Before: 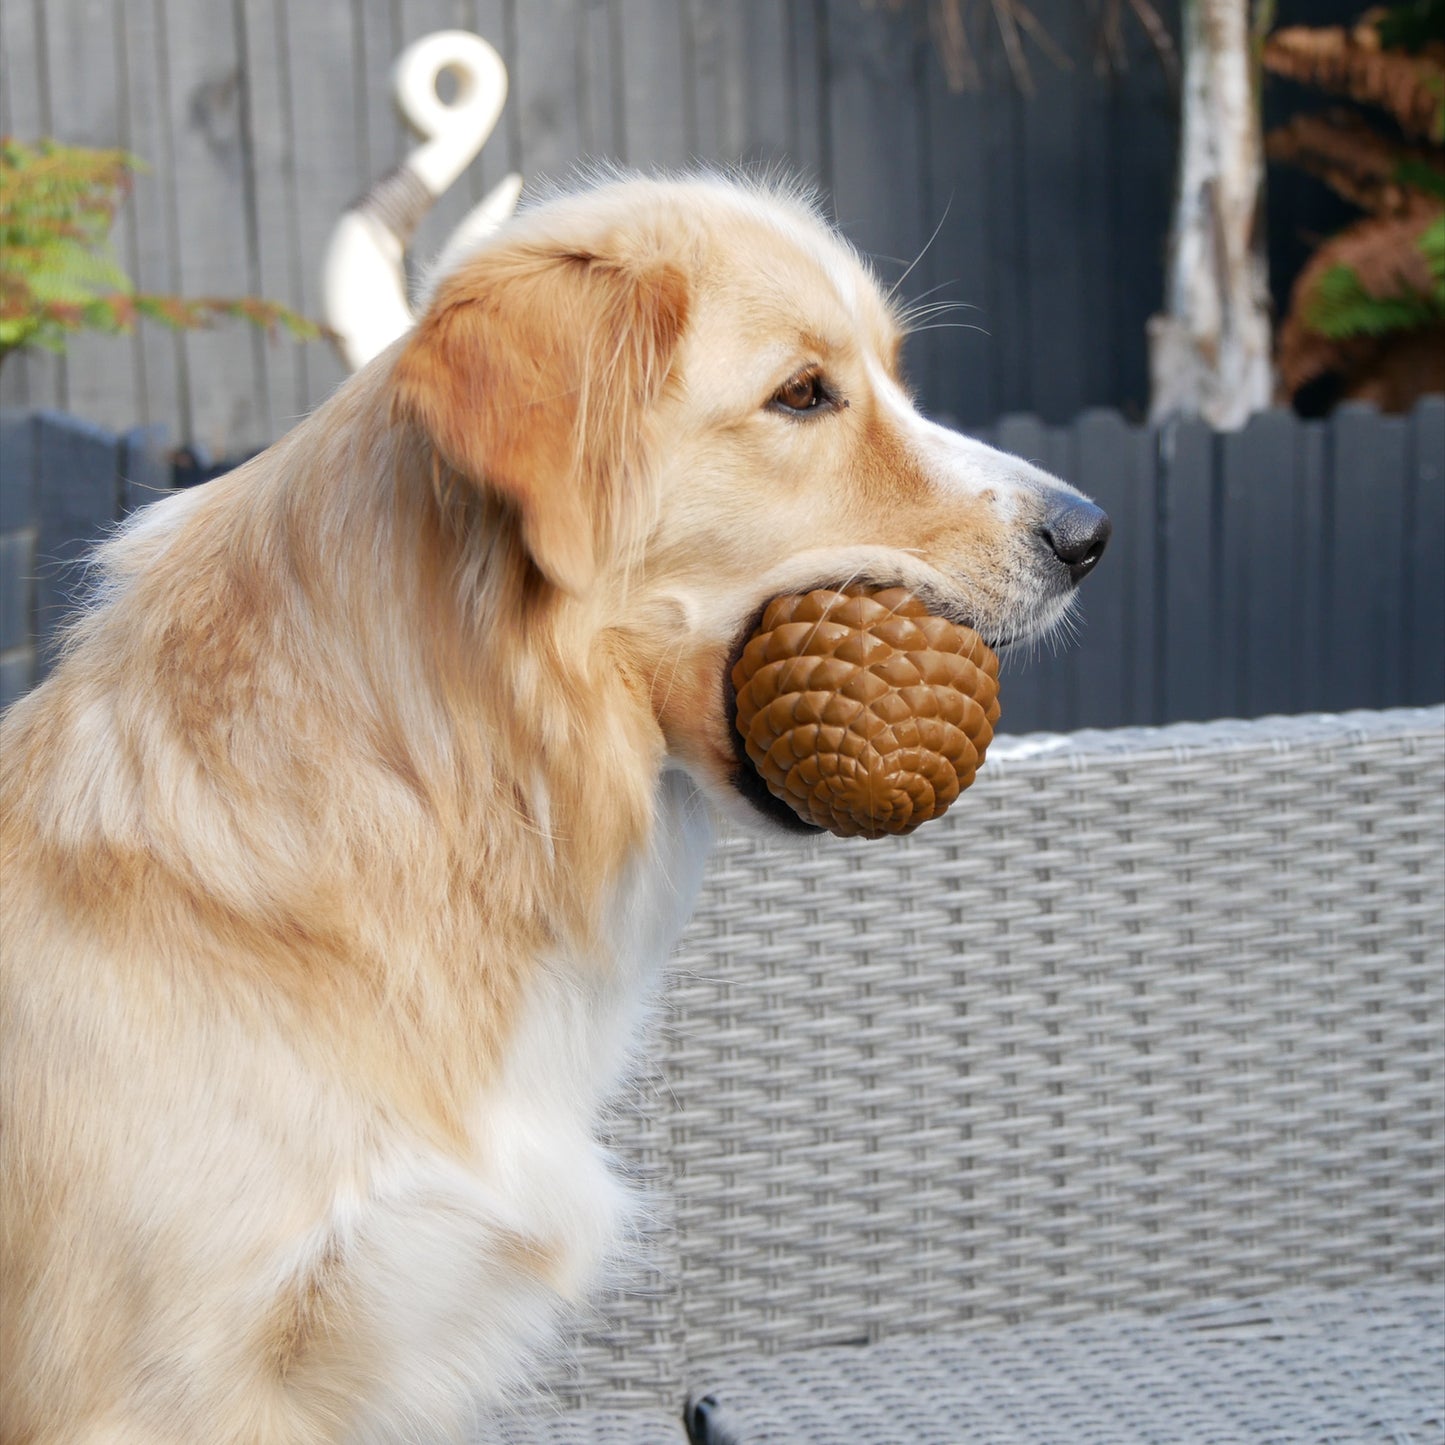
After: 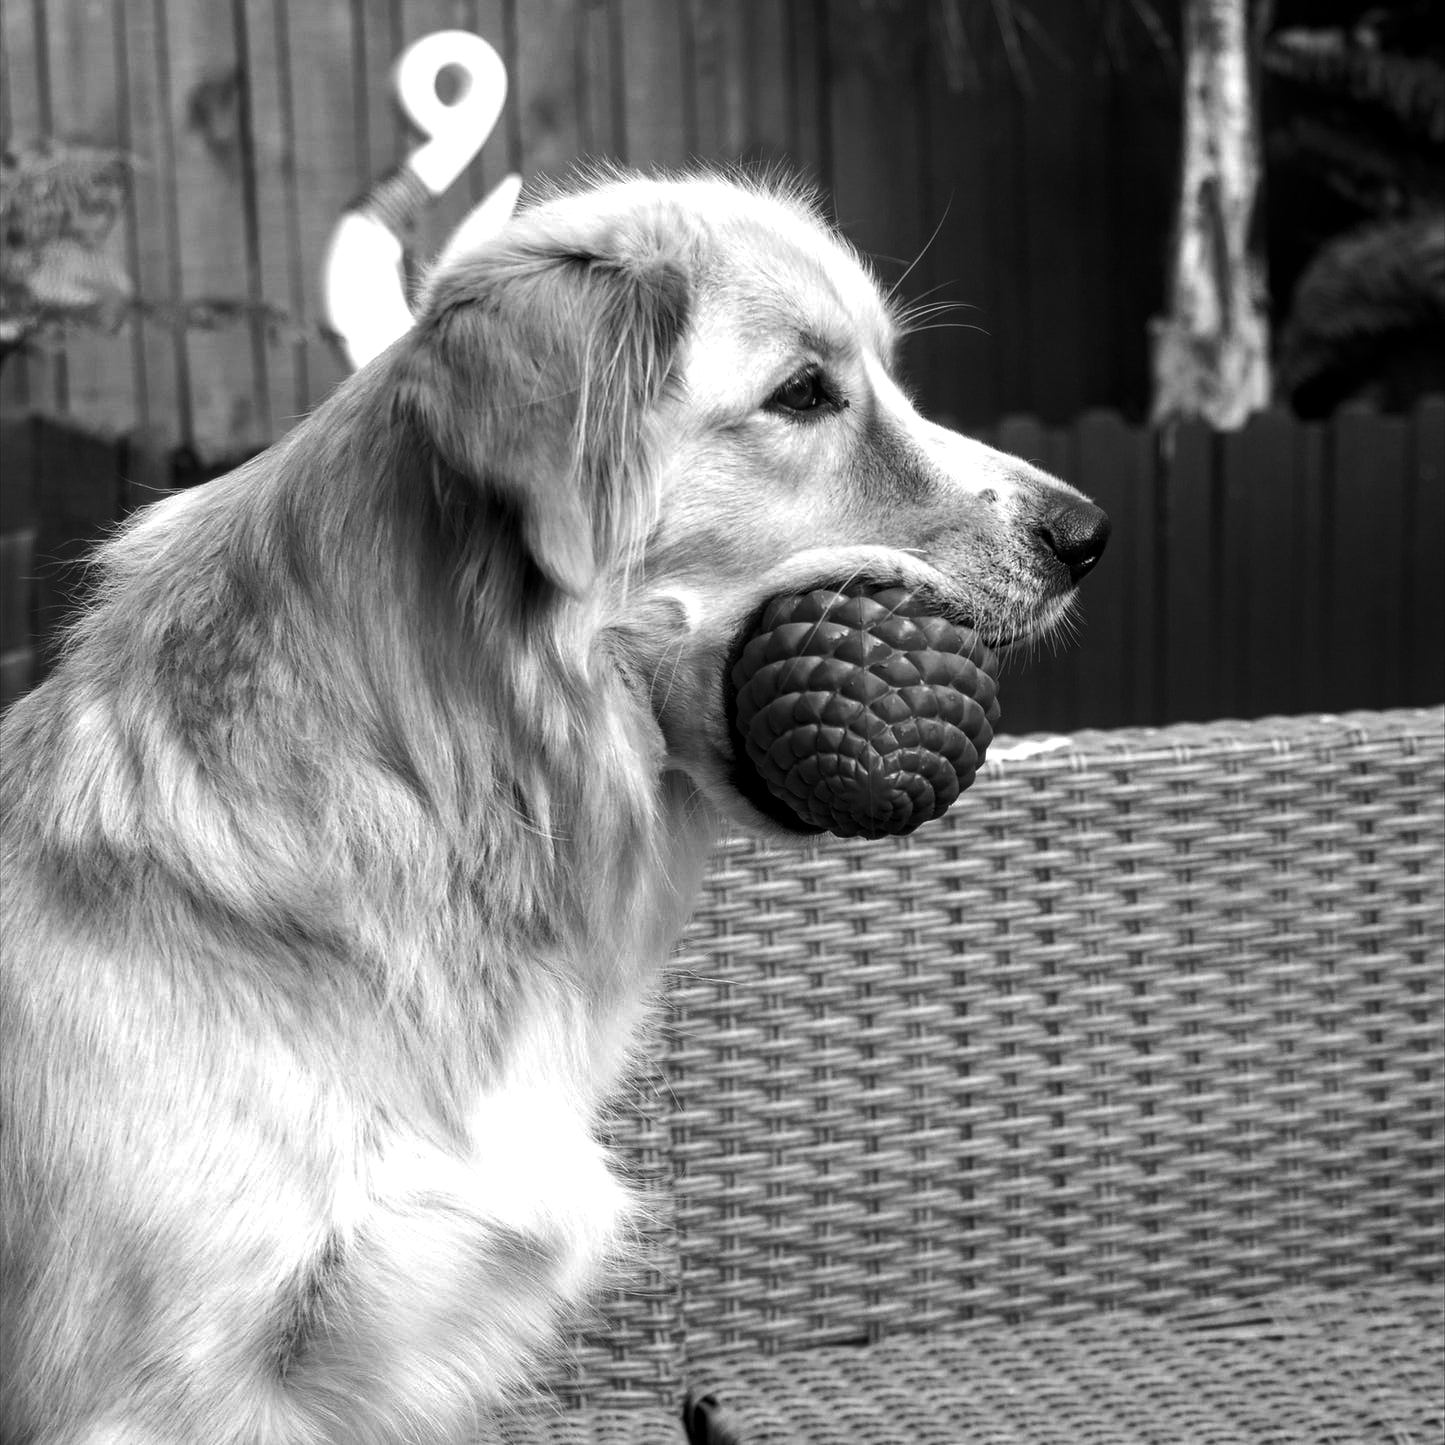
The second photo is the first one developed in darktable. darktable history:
color zones: curves: ch0 [(0, 0.613) (0.01, 0.613) (0.245, 0.448) (0.498, 0.529) (0.642, 0.665) (0.879, 0.777) (0.99, 0.613)]; ch1 [(0, 0) (0.143, 0) (0.286, 0) (0.429, 0) (0.571, 0) (0.714, 0) (0.857, 0)], mix -131.09%
local contrast: on, module defaults
velvia: strength 74%
tone equalizer: on, module defaults
exposure: black level correction 0.001, exposure 0.5 EV, compensate exposure bias true, compensate highlight preservation false
contrast brightness saturation: contrast -0.03, brightness -0.59, saturation -1
